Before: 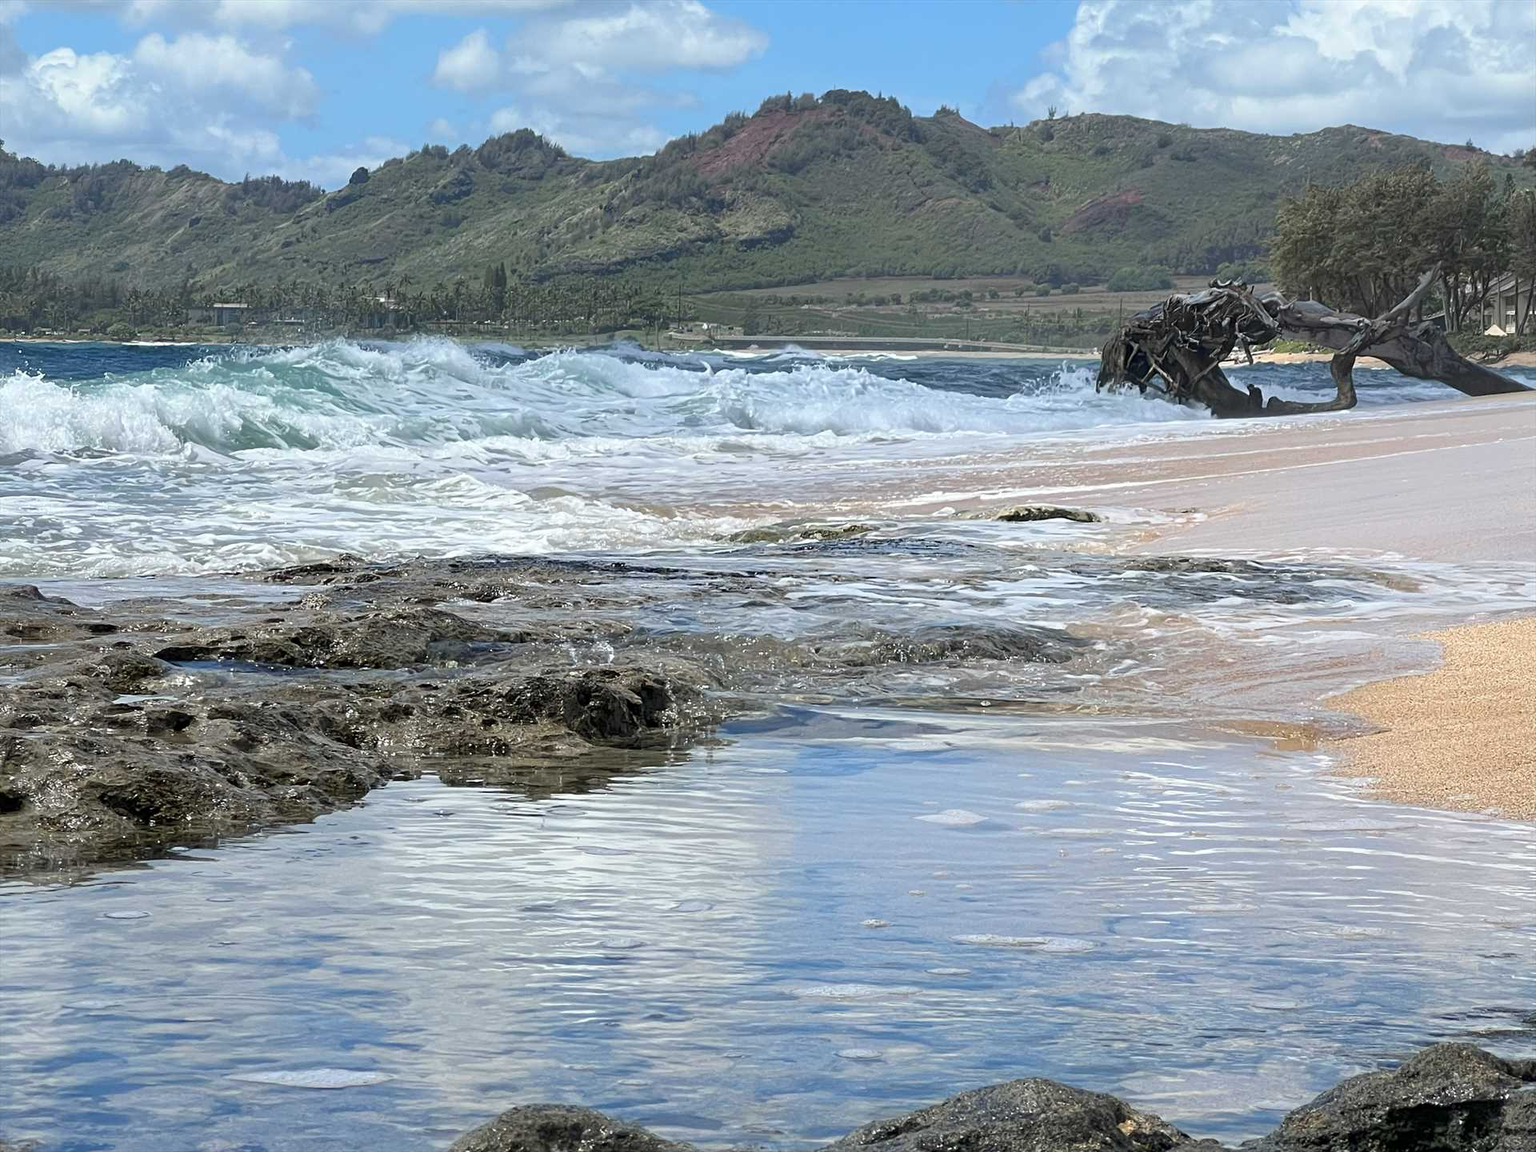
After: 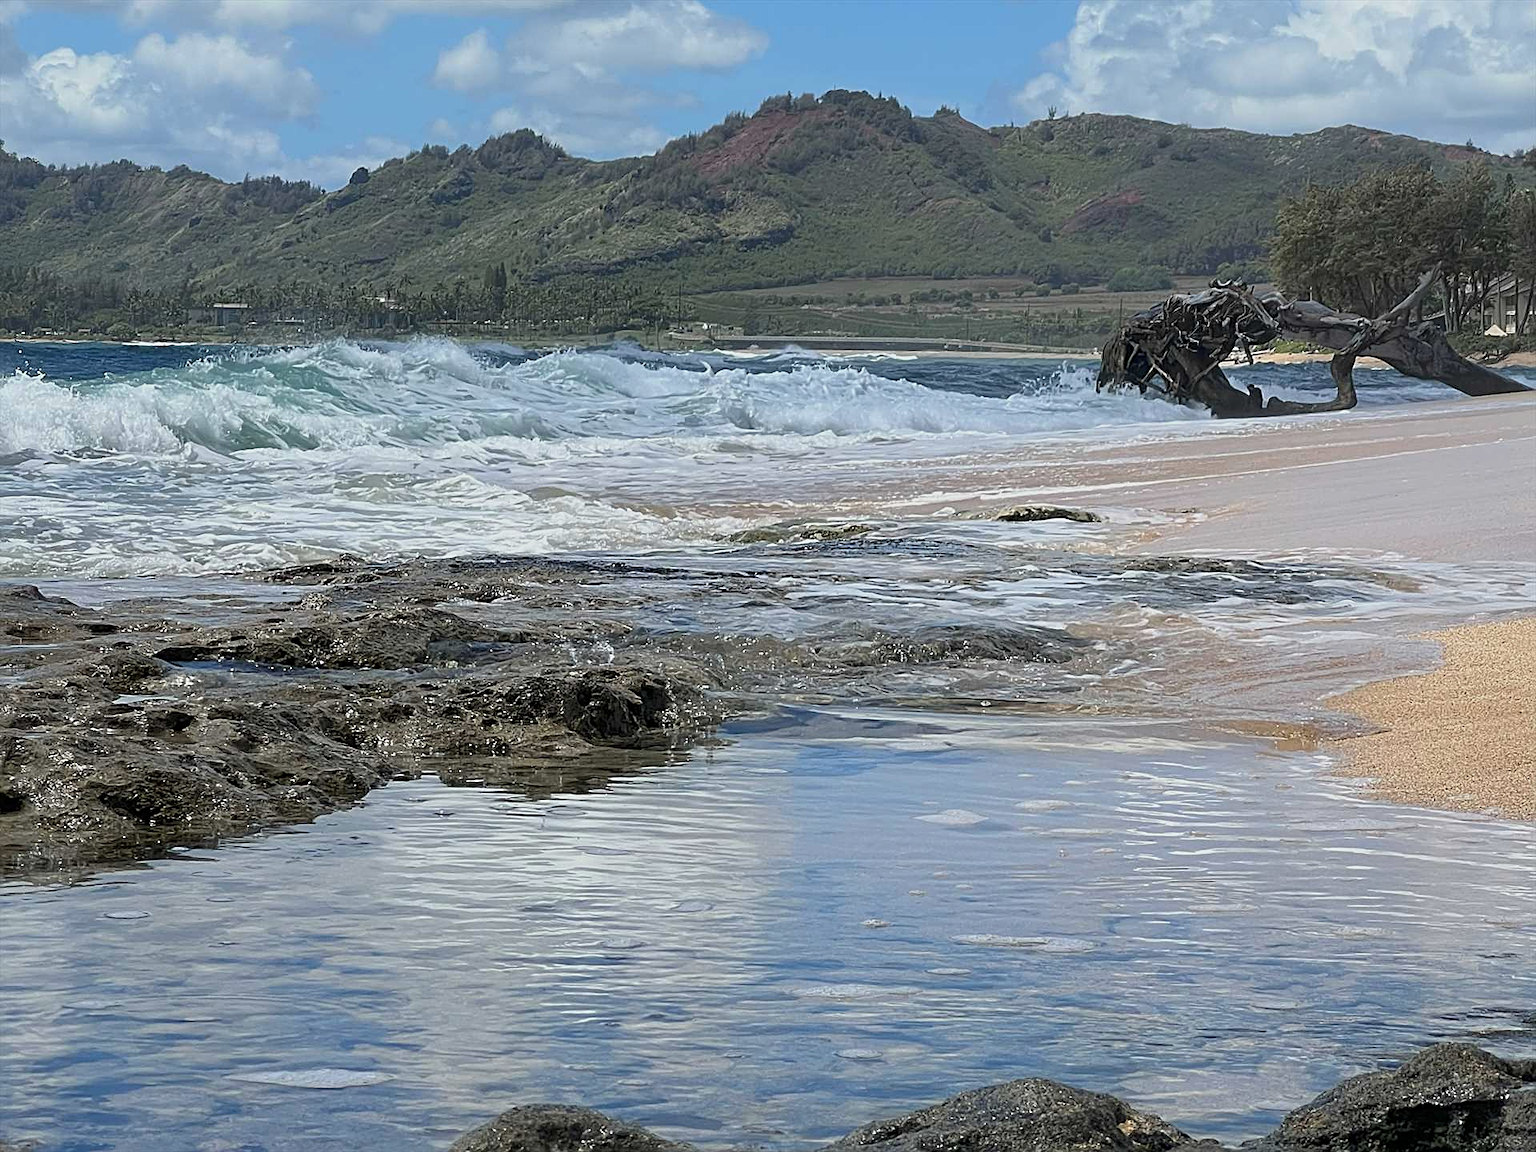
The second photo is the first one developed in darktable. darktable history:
sharpen: radius 1.967
exposure: exposure -0.36 EV, compensate highlight preservation false
